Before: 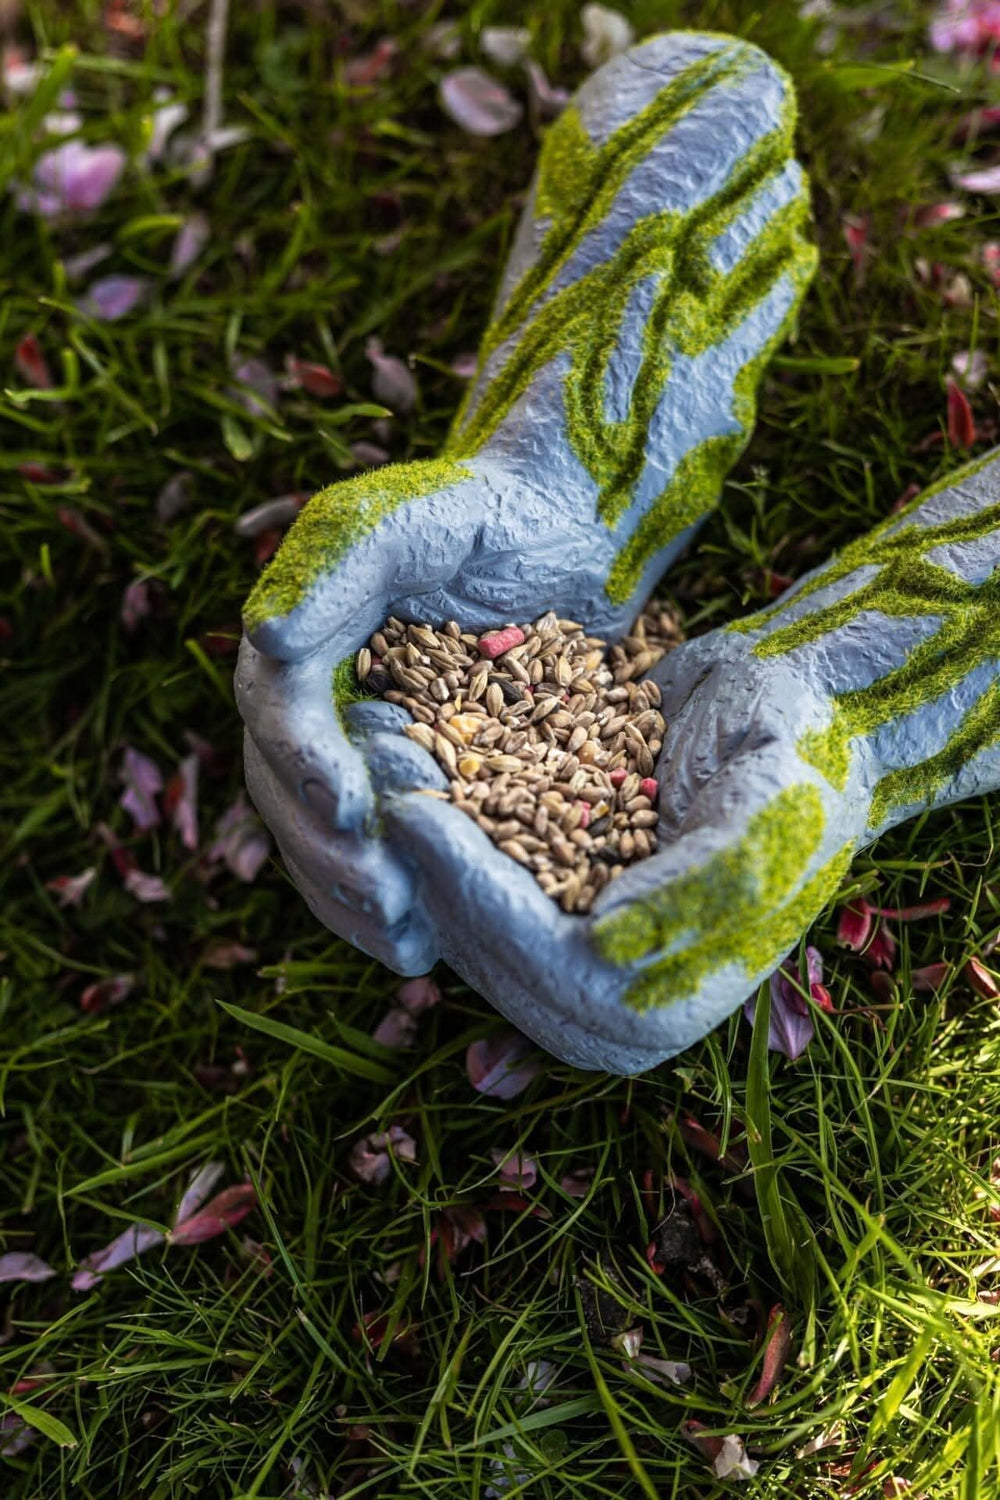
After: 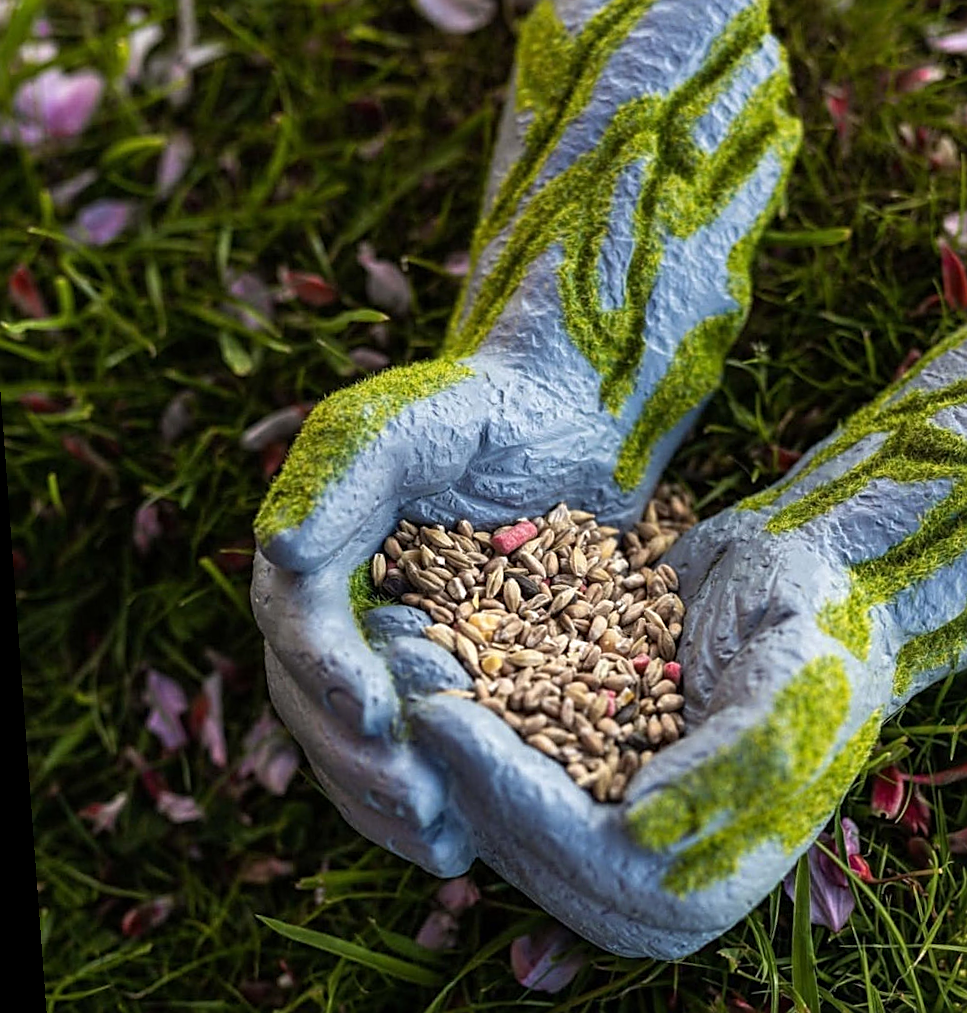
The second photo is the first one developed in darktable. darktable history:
sharpen: on, module defaults
rotate and perspective: rotation -4.25°, automatic cropping off
crop: left 3.015%, top 8.969%, right 9.647%, bottom 26.457%
